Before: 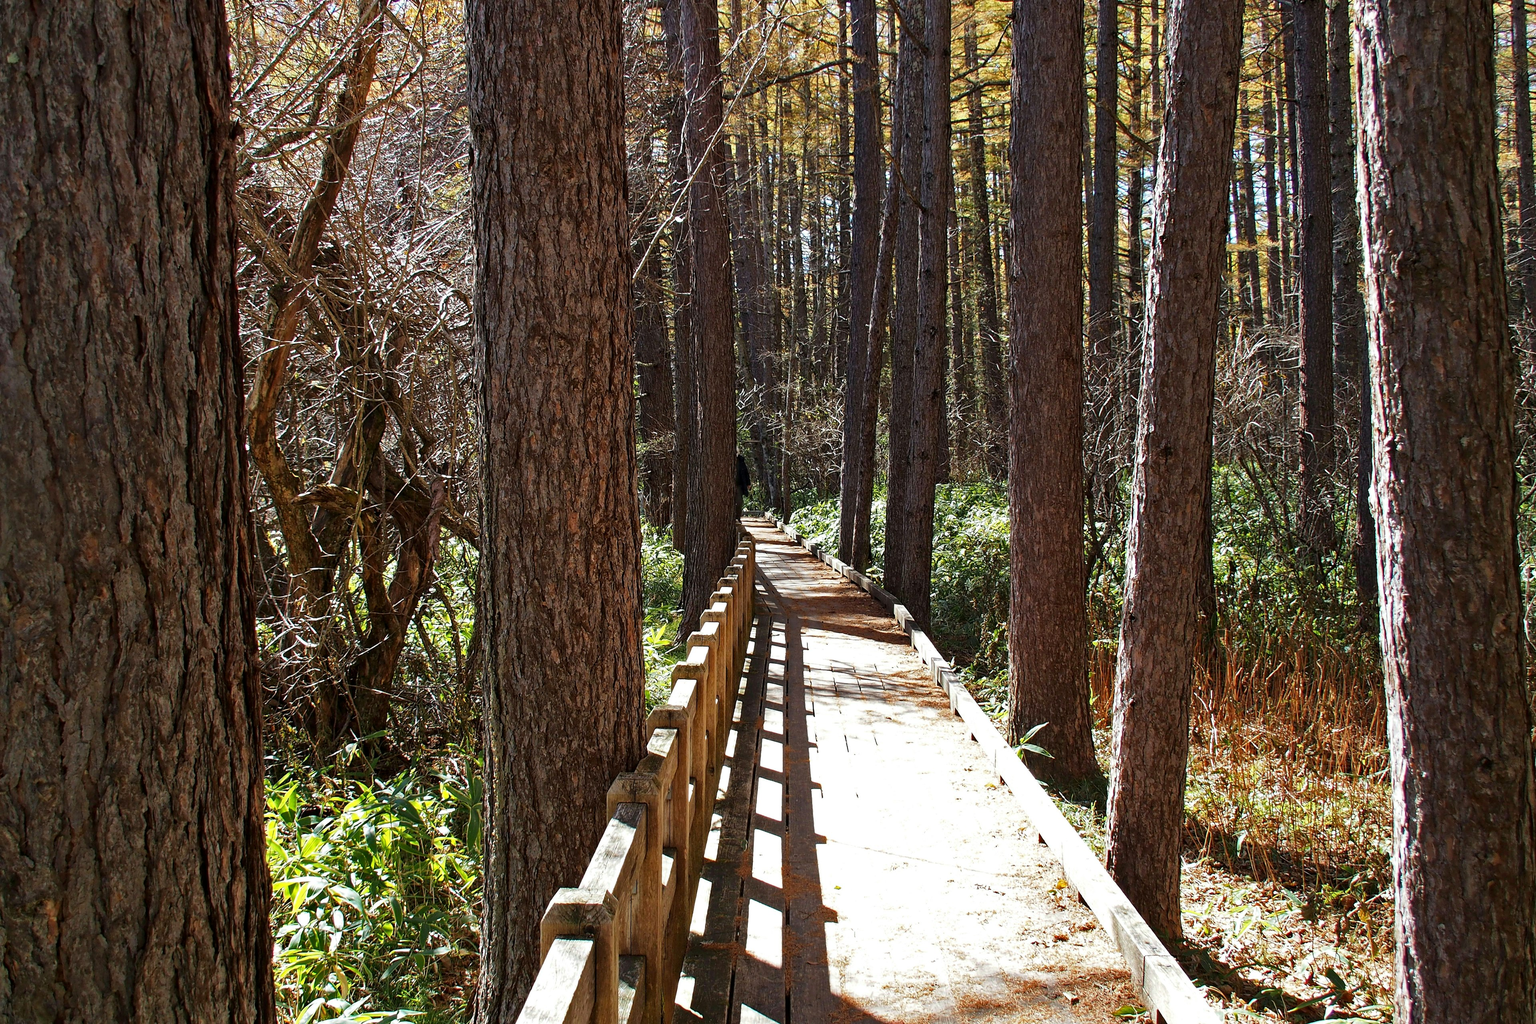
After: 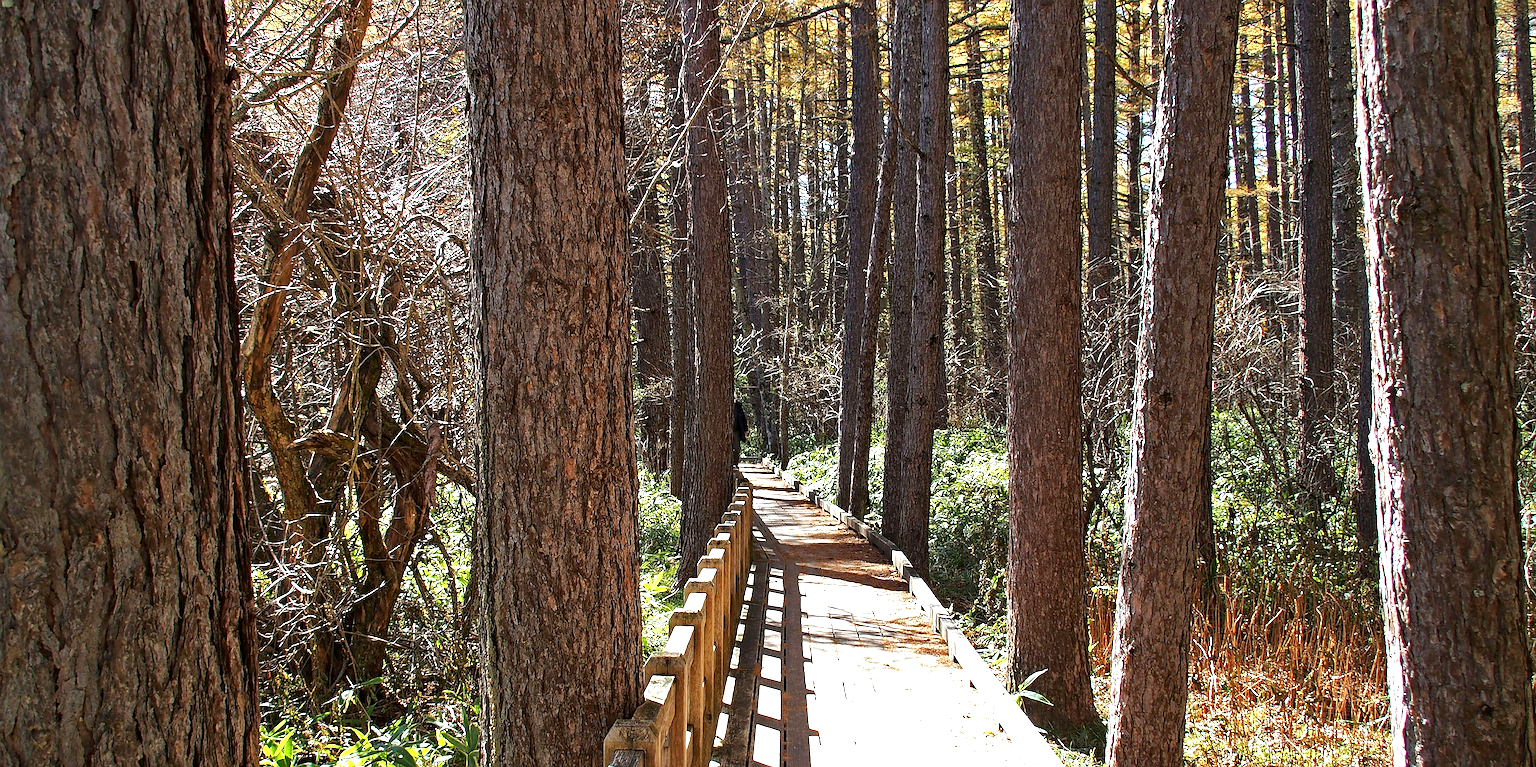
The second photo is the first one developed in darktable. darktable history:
exposure: exposure 0.636 EV, compensate highlight preservation false
sharpen: on, module defaults
crop: left 0.387%, top 5.469%, bottom 19.809%
